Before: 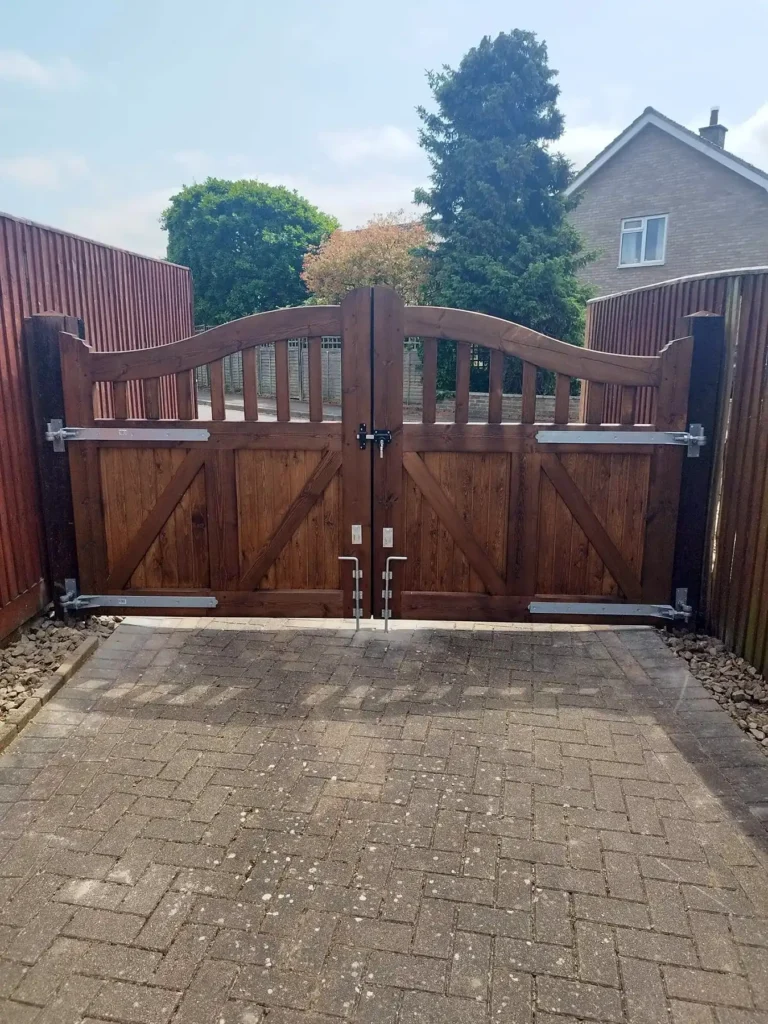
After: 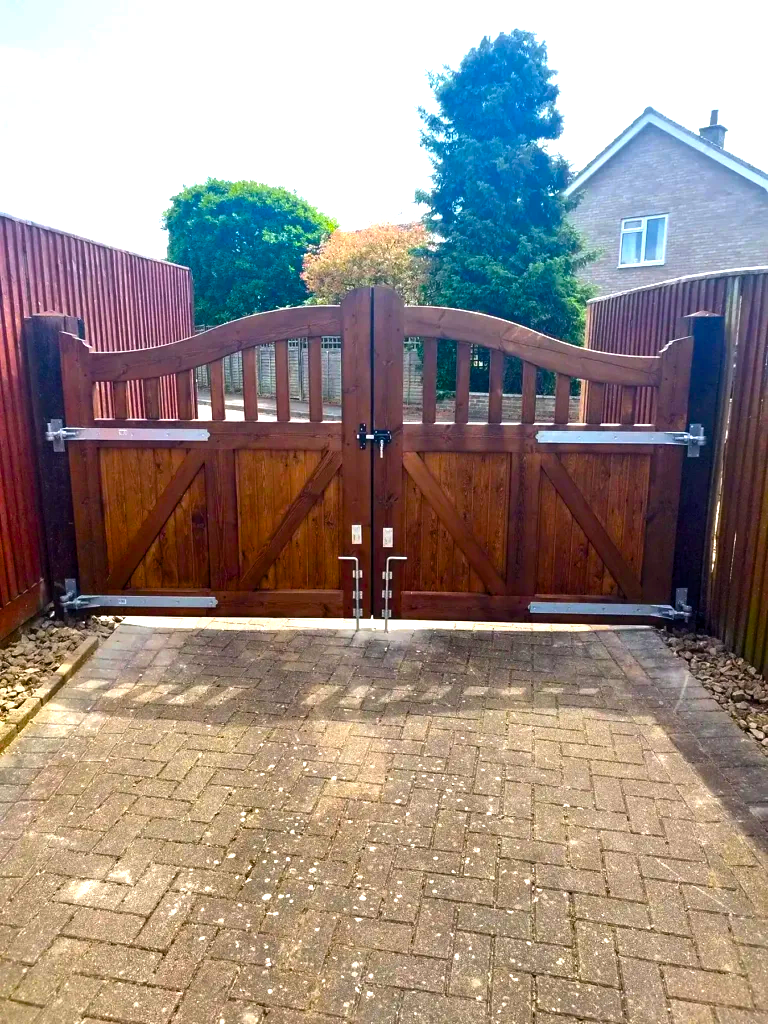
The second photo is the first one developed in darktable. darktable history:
exposure: exposure 0.4 EV, compensate highlight preservation false
color balance rgb: linear chroma grading › global chroma 9%, perceptual saturation grading › global saturation 36%, perceptual saturation grading › shadows 35%, perceptual brilliance grading › global brilliance 21.21%, perceptual brilliance grading › shadows -35%, global vibrance 21.21%
